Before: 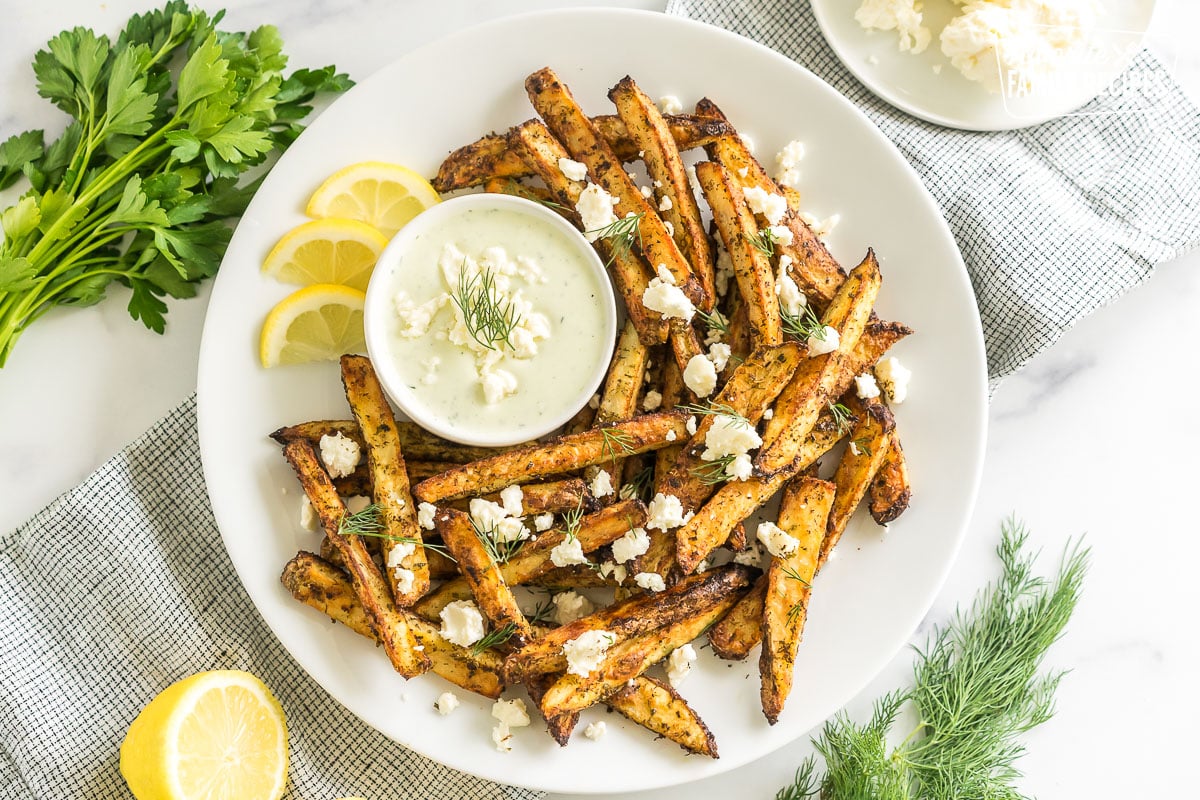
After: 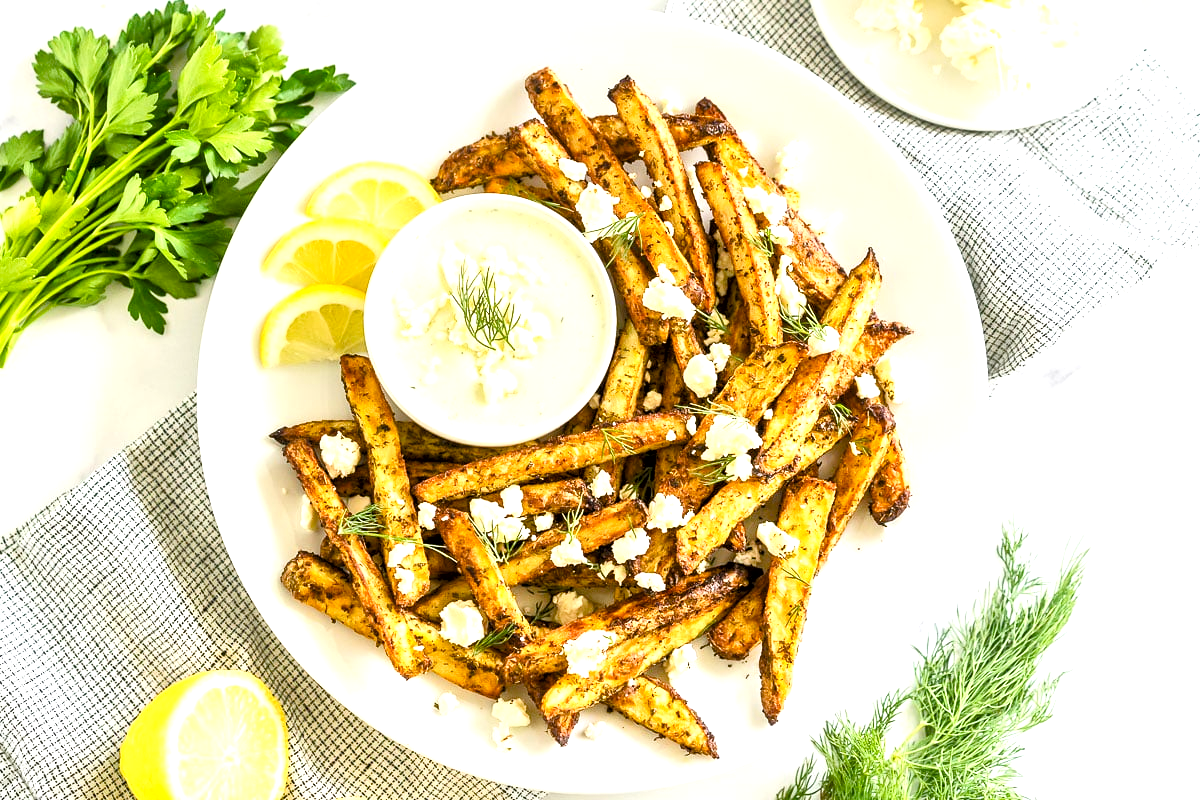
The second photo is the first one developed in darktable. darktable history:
color balance rgb: perceptual saturation grading › global saturation 20%, perceptual saturation grading › highlights -14.299%, perceptual saturation grading › shadows 49.935%, contrast -9.73%
tone curve: curves: ch0 [(0, 0) (0.118, 0.034) (0.182, 0.124) (0.265, 0.214) (0.504, 0.508) (0.783, 0.825) (1, 1)], color space Lab, linked channels, preserve colors none
local contrast: mode bilateral grid, contrast 26, coarseness 47, detail 151%, midtone range 0.2
exposure: black level correction 0, exposure 0.884 EV, compensate highlight preservation false
